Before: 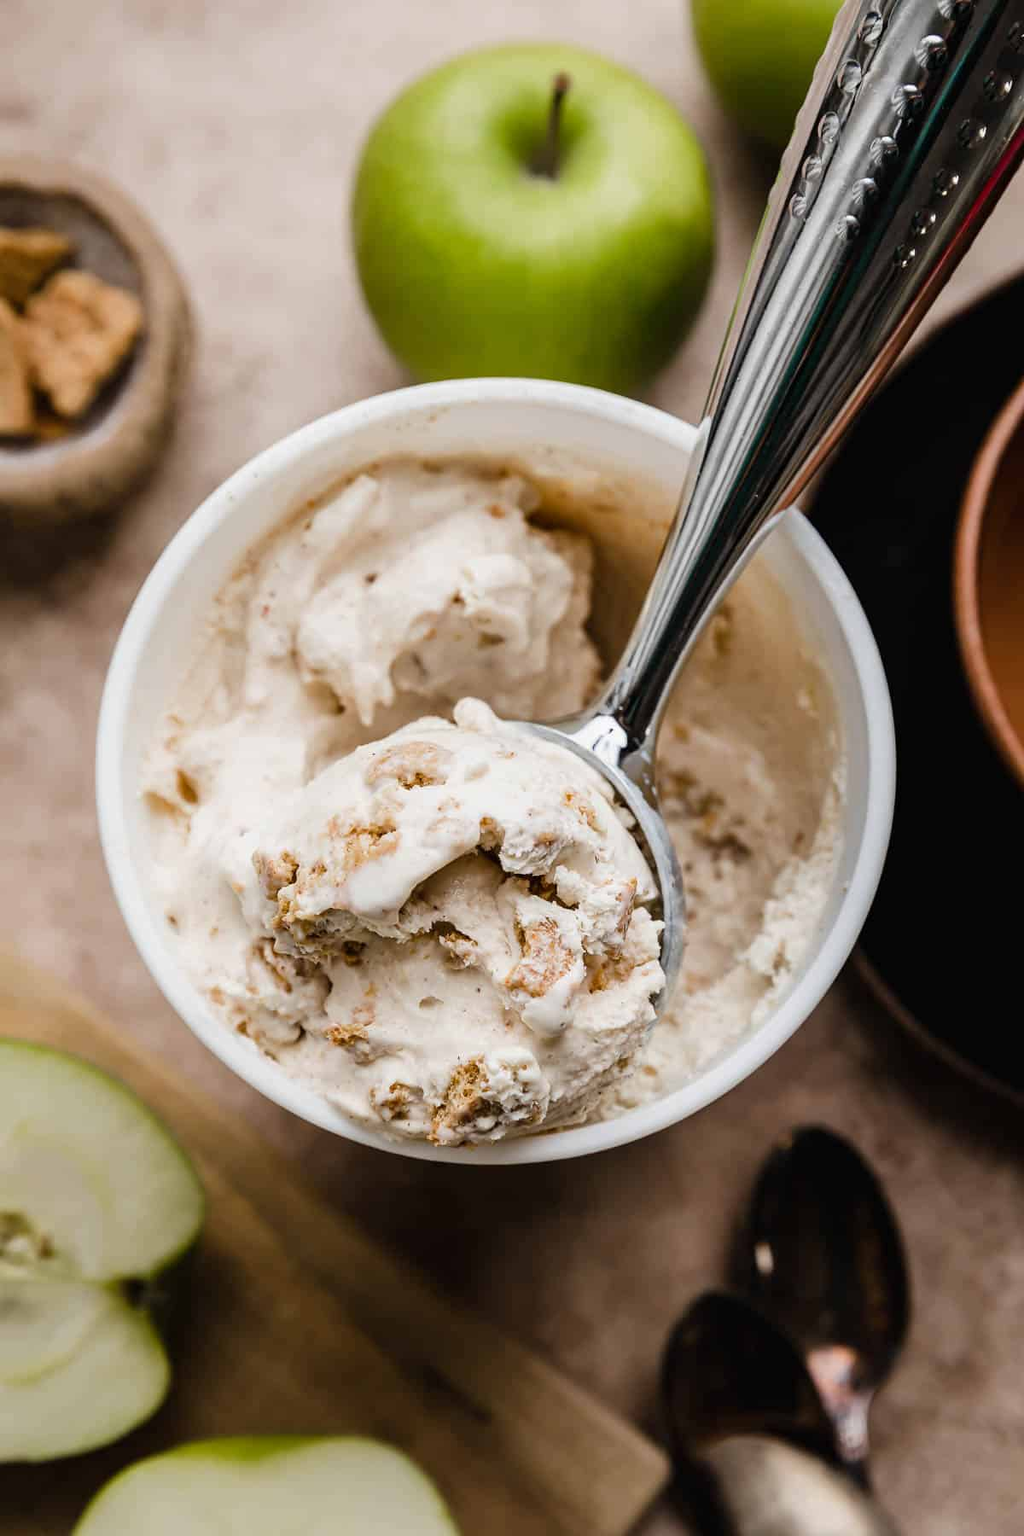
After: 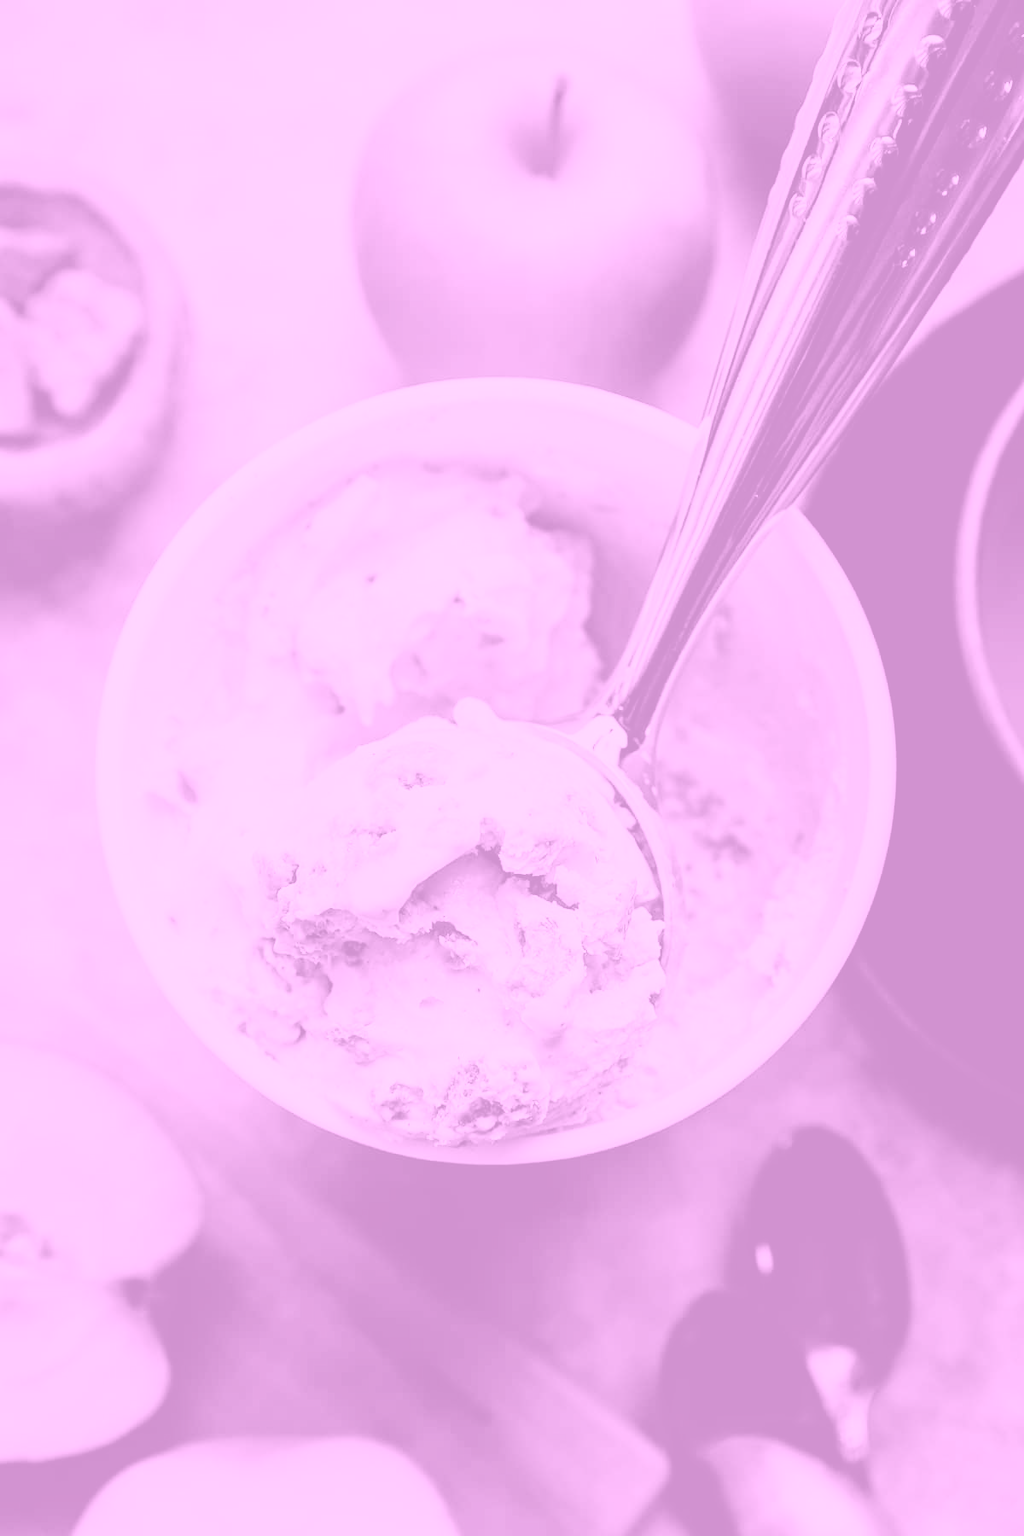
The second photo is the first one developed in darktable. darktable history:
filmic rgb: black relative exposure -7.65 EV, white relative exposure 4.56 EV, hardness 3.61
colorize: hue 331.2°, saturation 75%, source mix 30.28%, lightness 70.52%, version 1
